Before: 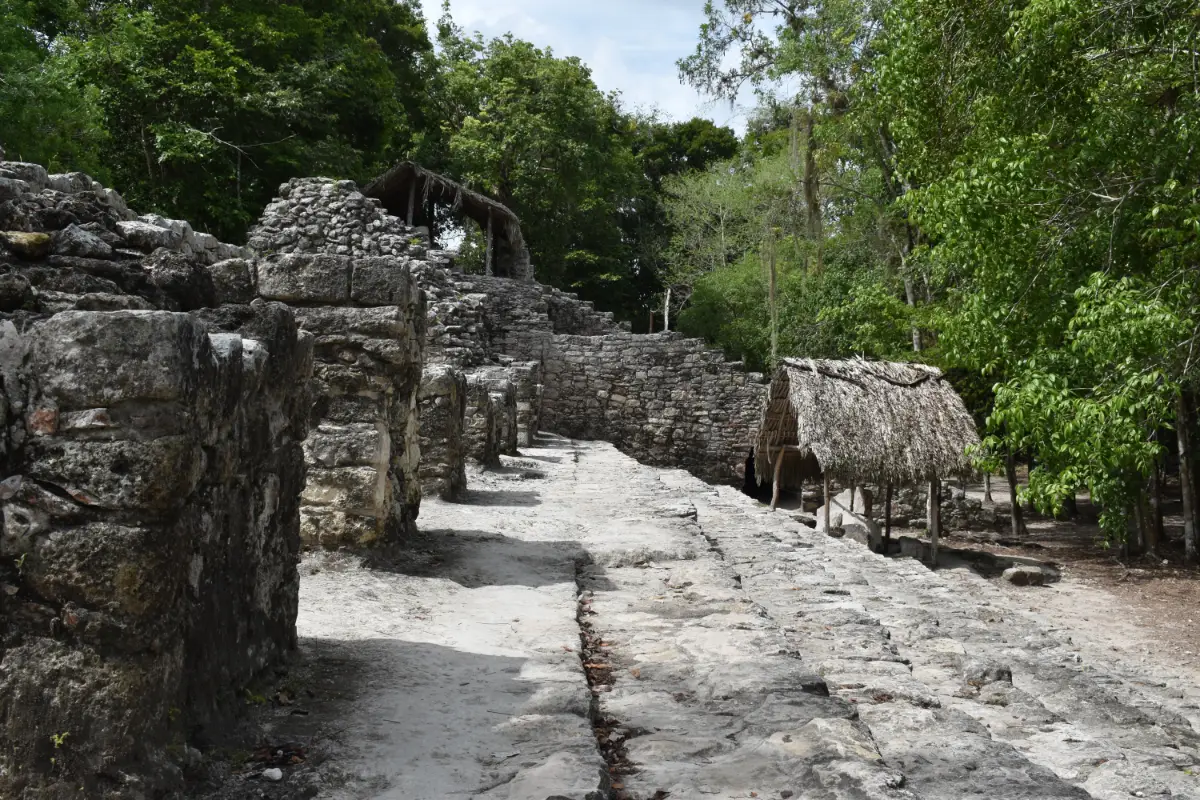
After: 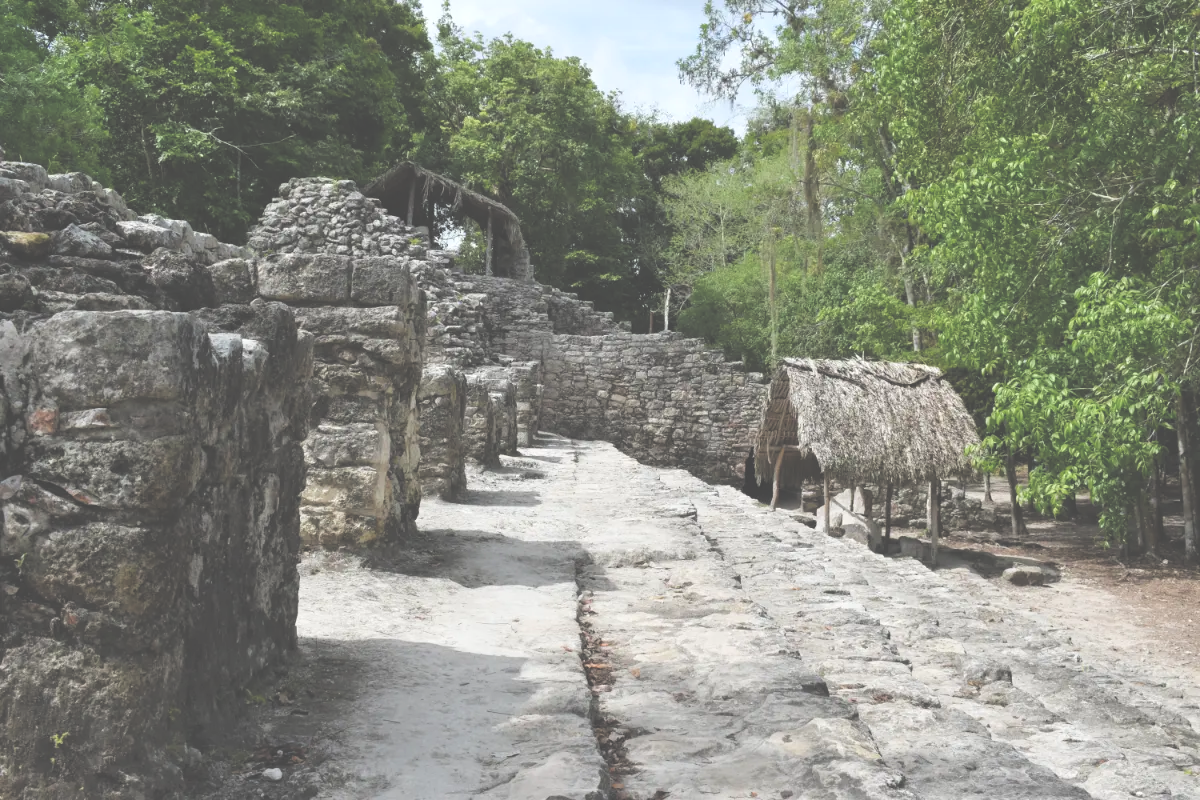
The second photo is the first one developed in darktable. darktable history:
exposure: black level correction -0.041, exposure 0.064 EV, compensate highlight preservation false
rgb levels: levels [[0.027, 0.429, 0.996], [0, 0.5, 1], [0, 0.5, 1]]
